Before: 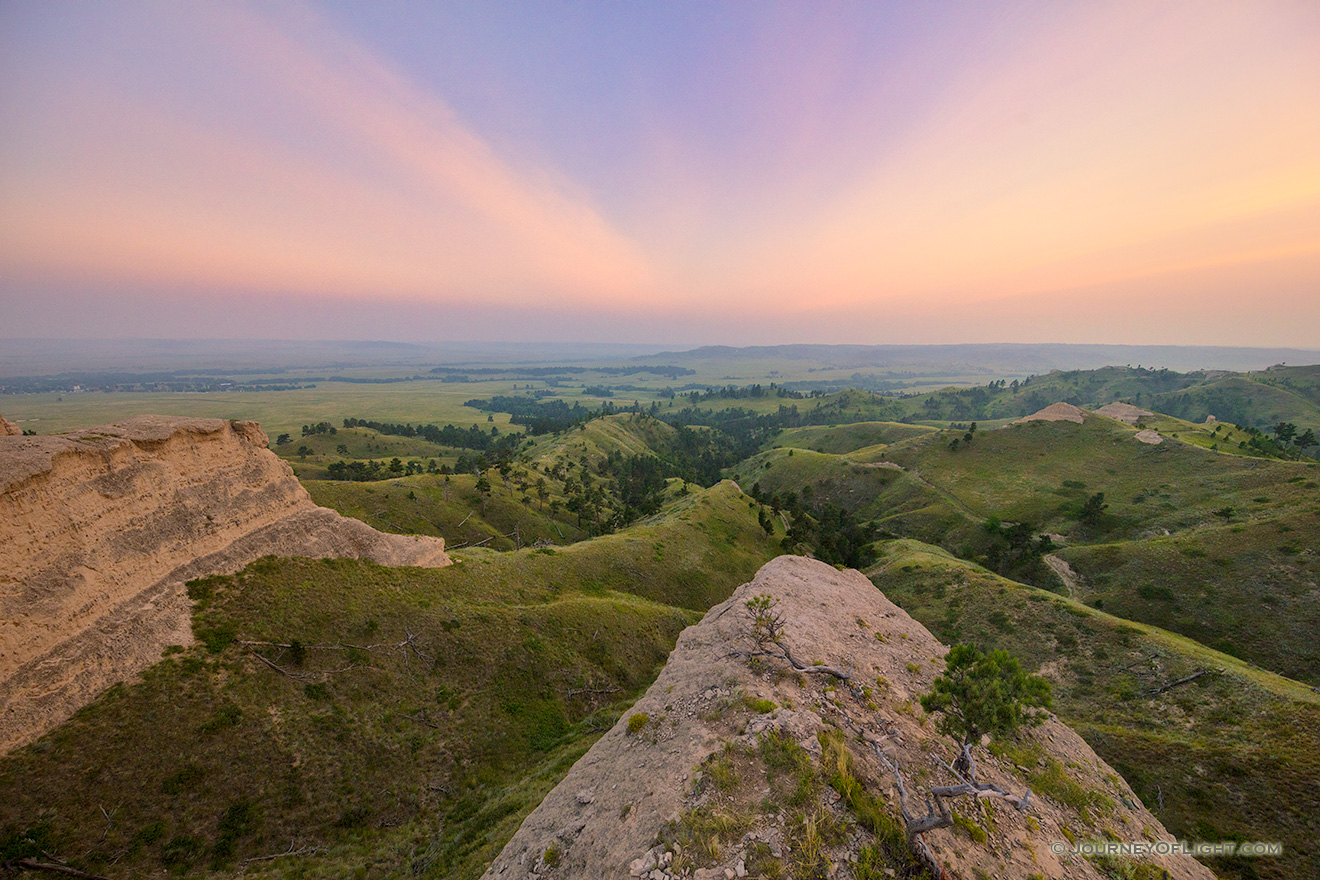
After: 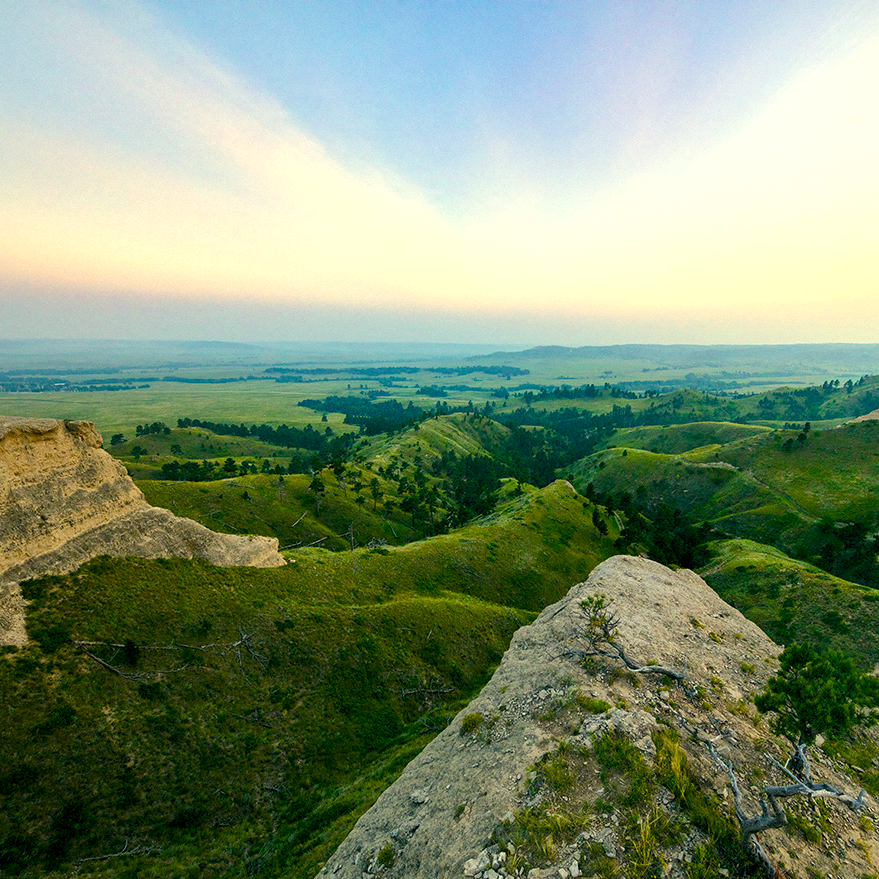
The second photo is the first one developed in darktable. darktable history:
crop and rotate: left 12.648%, right 20.685%
color balance rgb: shadows lift › luminance -7.7%, shadows lift › chroma 2.13%, shadows lift › hue 165.27°, power › luminance -7.77%, power › chroma 1.1%, power › hue 215.88°, highlights gain › luminance 15.15%, highlights gain › chroma 7%, highlights gain › hue 125.57°, global offset › luminance -0.33%, global offset › chroma 0.11%, global offset › hue 165.27°, perceptual saturation grading › global saturation 24.42%, perceptual saturation grading › highlights -24.42%, perceptual saturation grading › mid-tones 24.42%, perceptual saturation grading › shadows 40%, perceptual brilliance grading › global brilliance -5%, perceptual brilliance grading › highlights 24.42%, perceptual brilliance grading › mid-tones 7%, perceptual brilliance grading › shadows -5%
